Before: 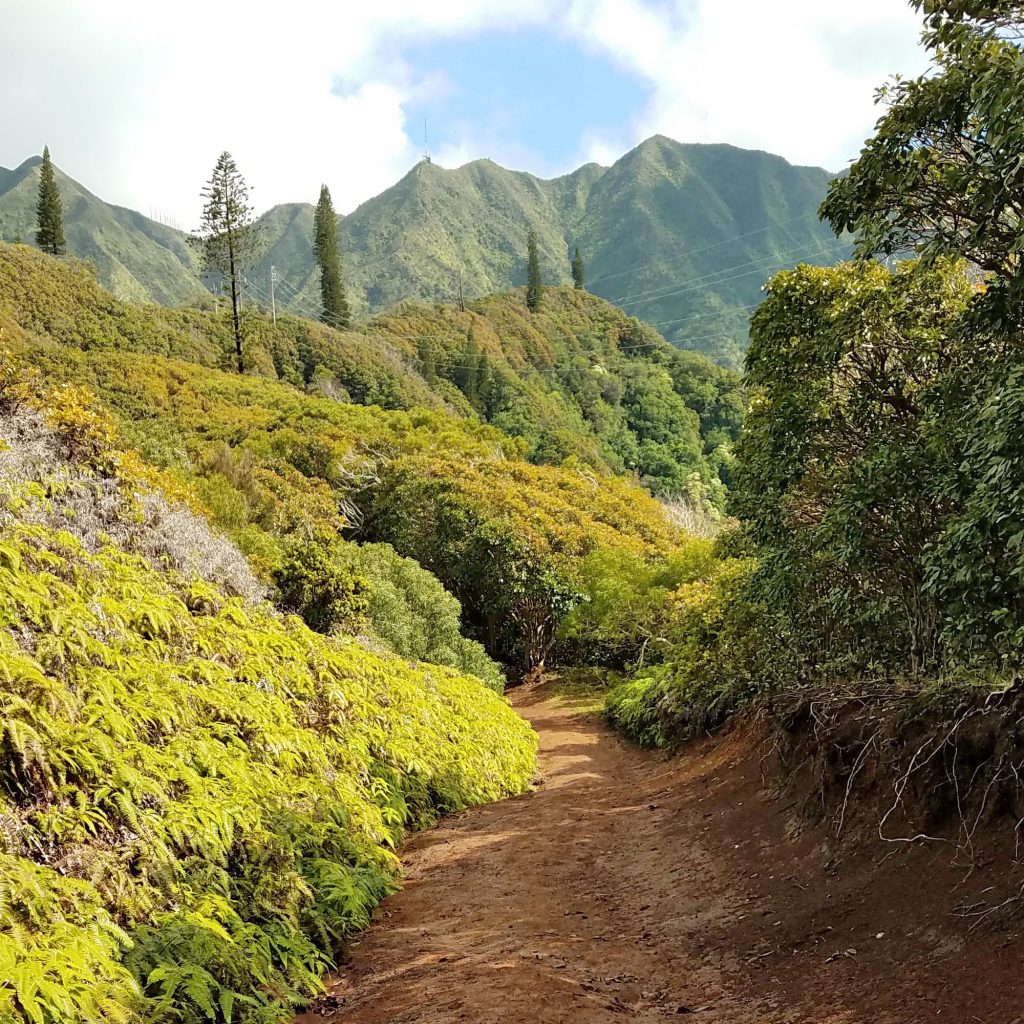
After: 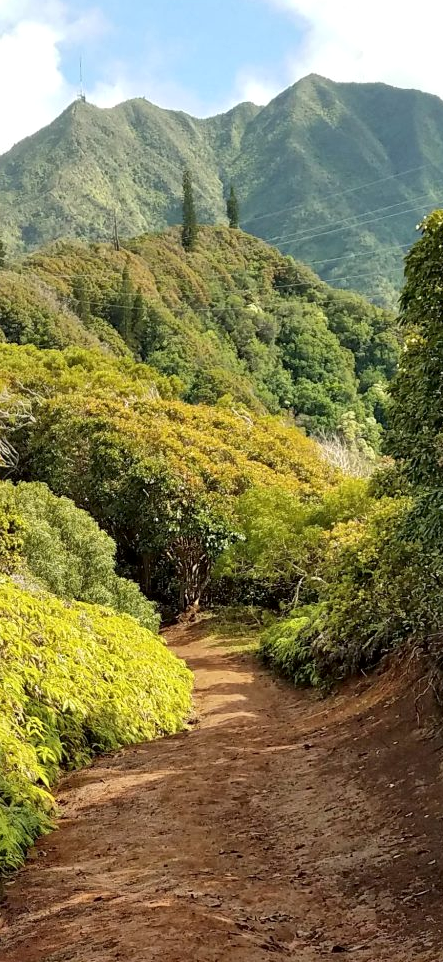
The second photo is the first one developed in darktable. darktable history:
crop: left 33.695%, top 6.014%, right 23.032%
local contrast: mode bilateral grid, contrast 20, coarseness 50, detail 132%, midtone range 0.2
